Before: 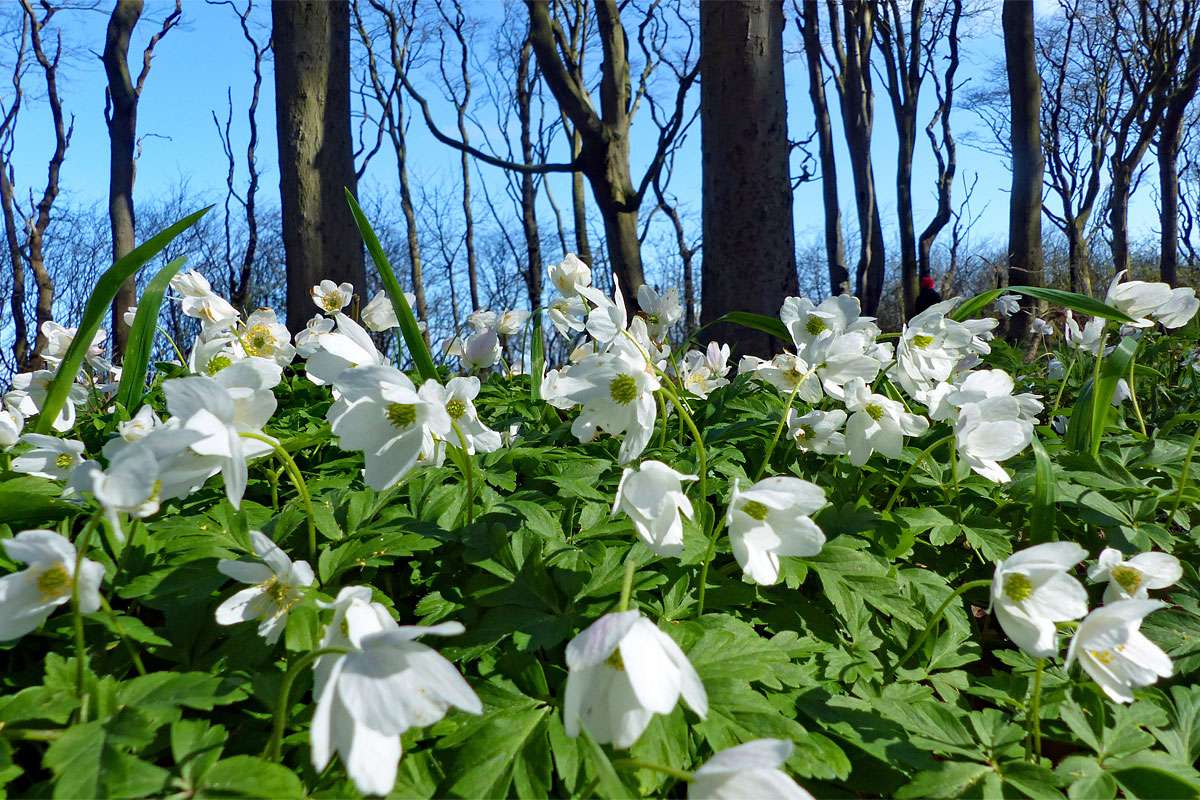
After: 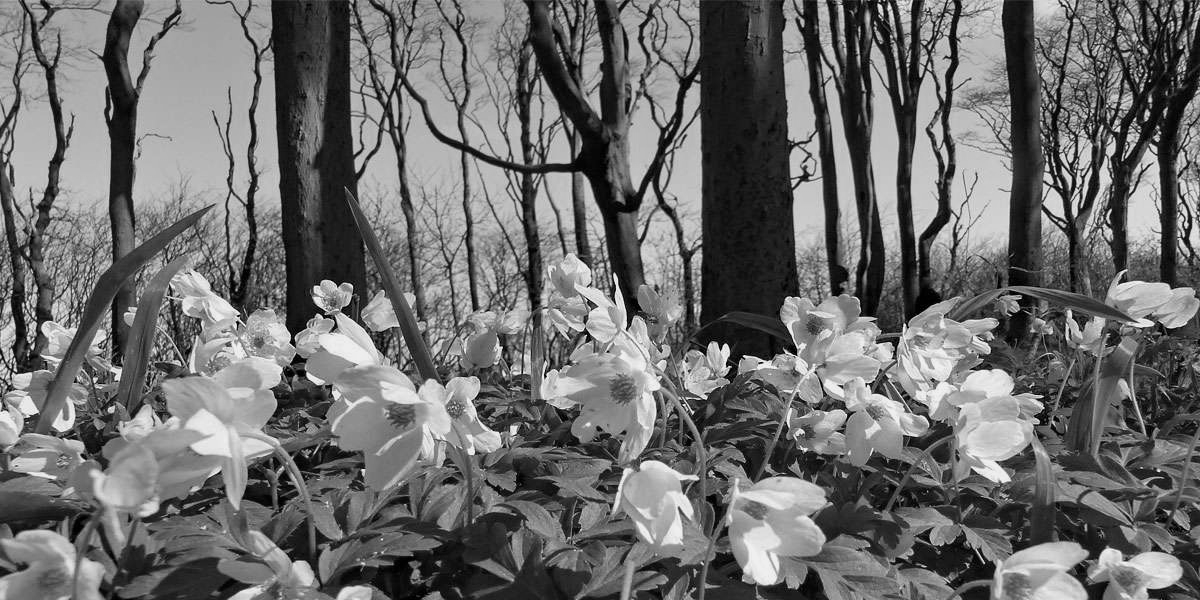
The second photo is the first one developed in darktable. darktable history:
crop: bottom 24.967%
color balance: output saturation 120%
monochrome: a 73.58, b 64.21
